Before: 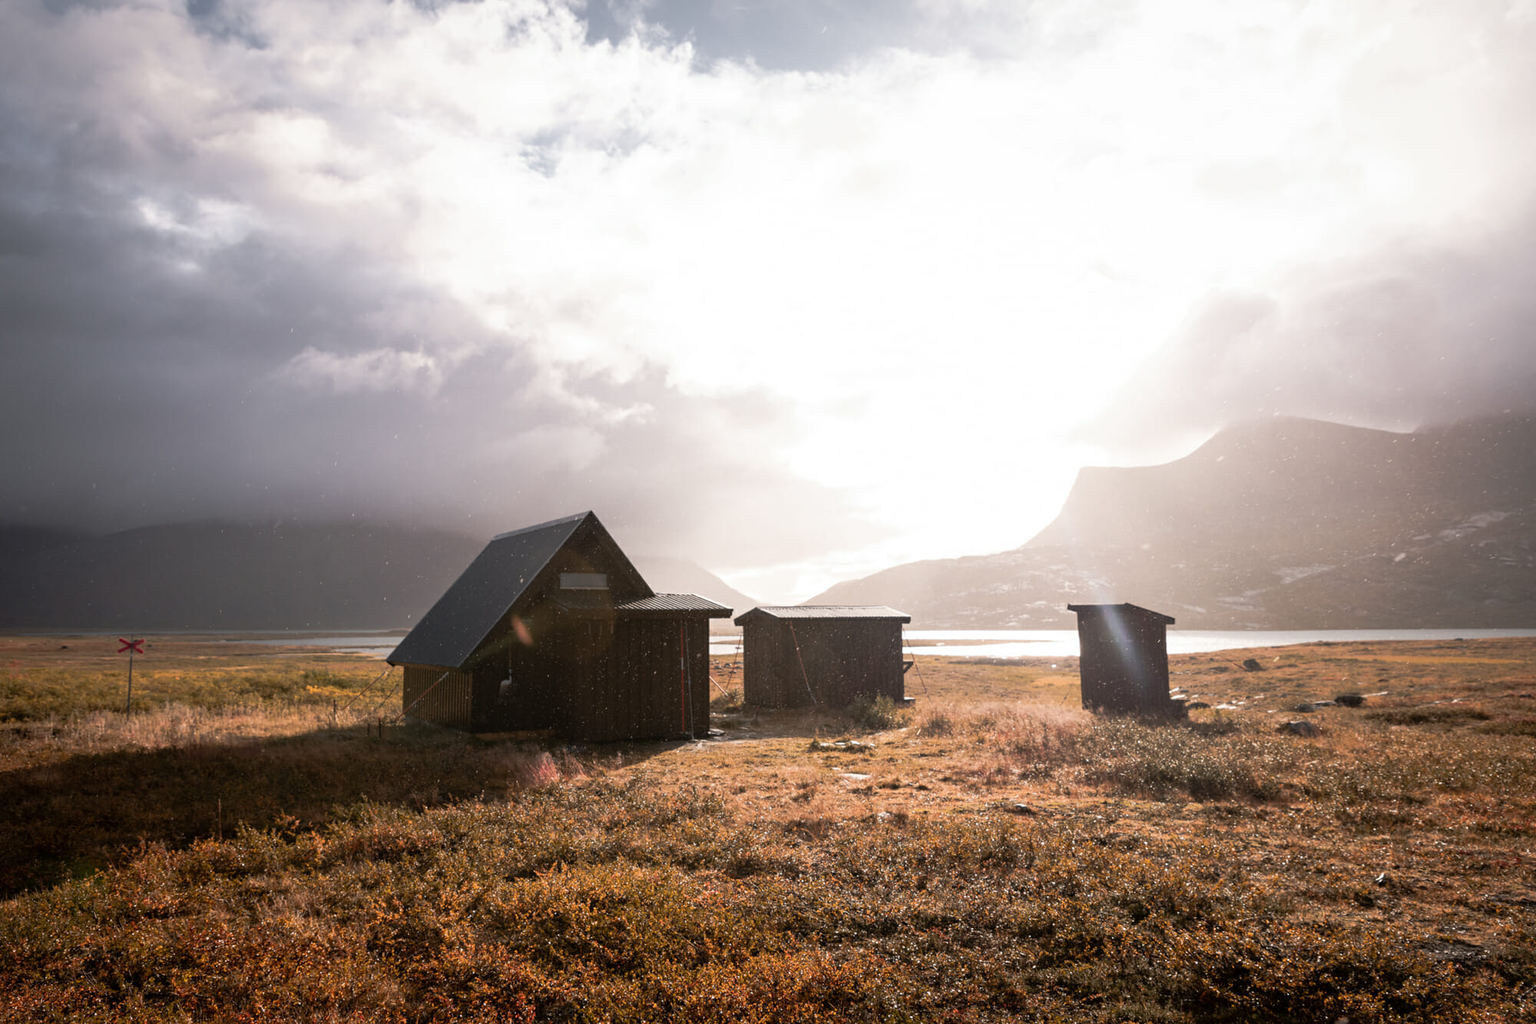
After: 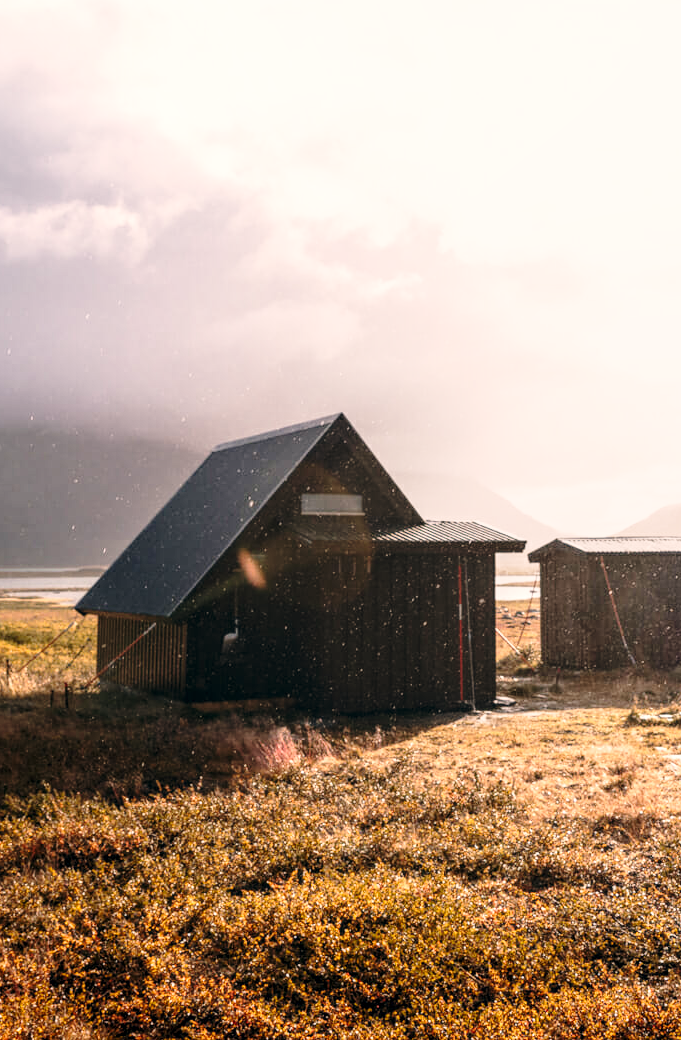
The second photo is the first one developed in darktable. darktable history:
local contrast: detail 130%
base curve: curves: ch0 [(0, 0) (0.028, 0.03) (0.121, 0.232) (0.46, 0.748) (0.859, 0.968) (1, 1)], preserve colors none
color correction: highlights a* 5.36, highlights b* 5.34, shadows a* -4.28, shadows b* -5.27
crop and rotate: left 21.444%, top 18.951%, right 44.48%, bottom 2.979%
